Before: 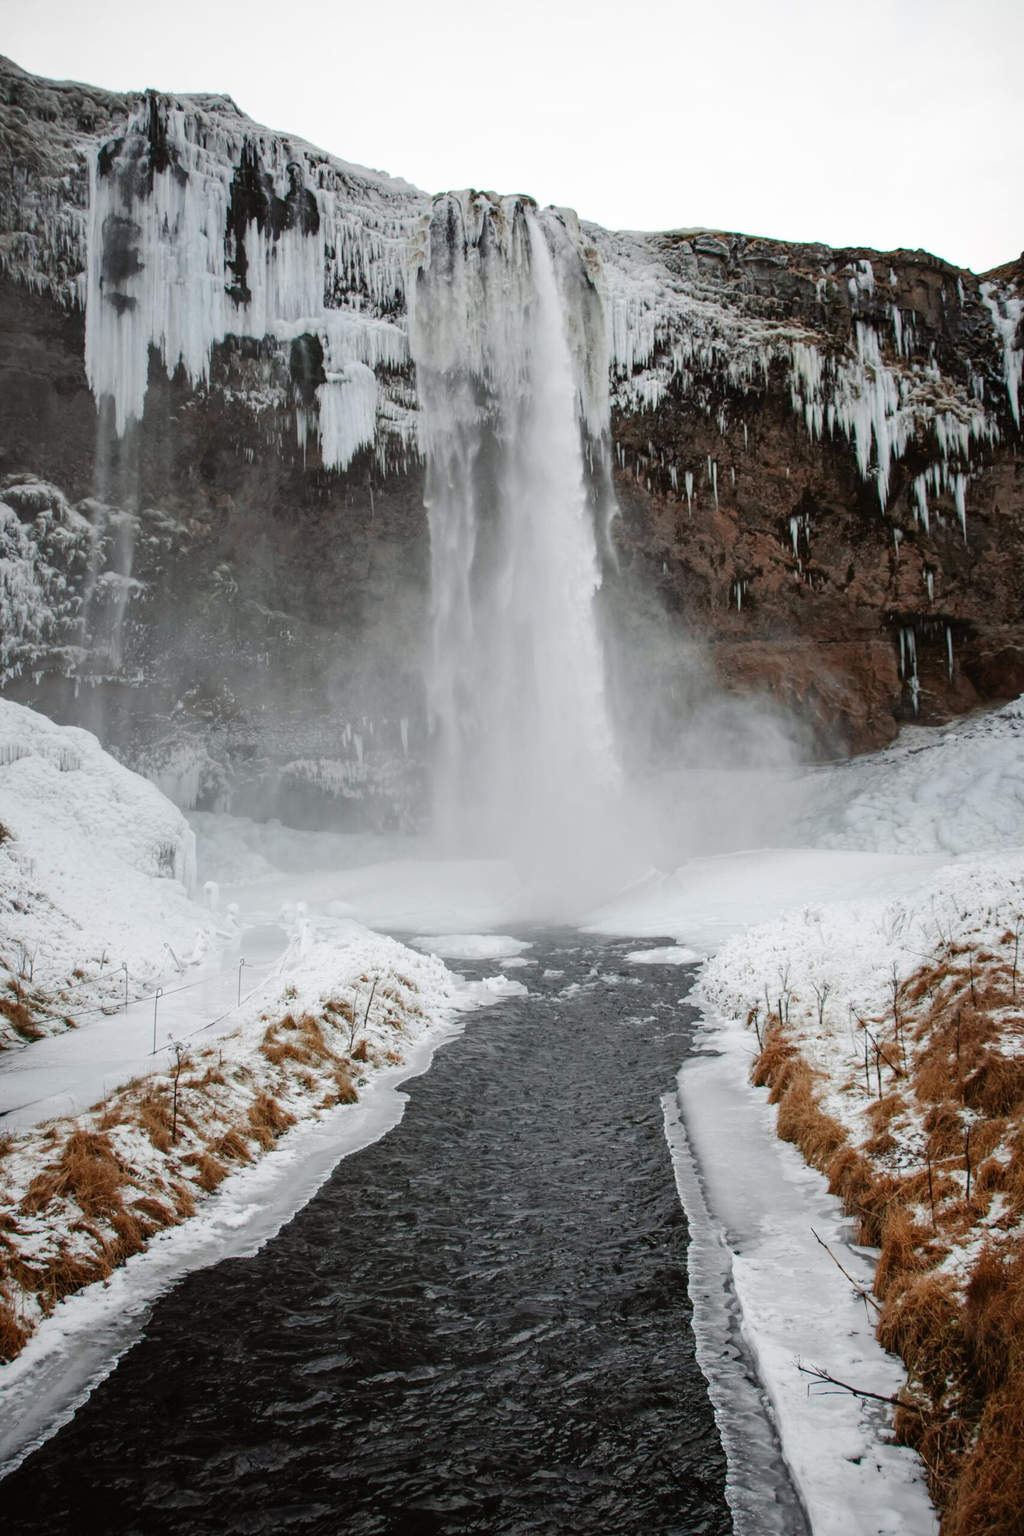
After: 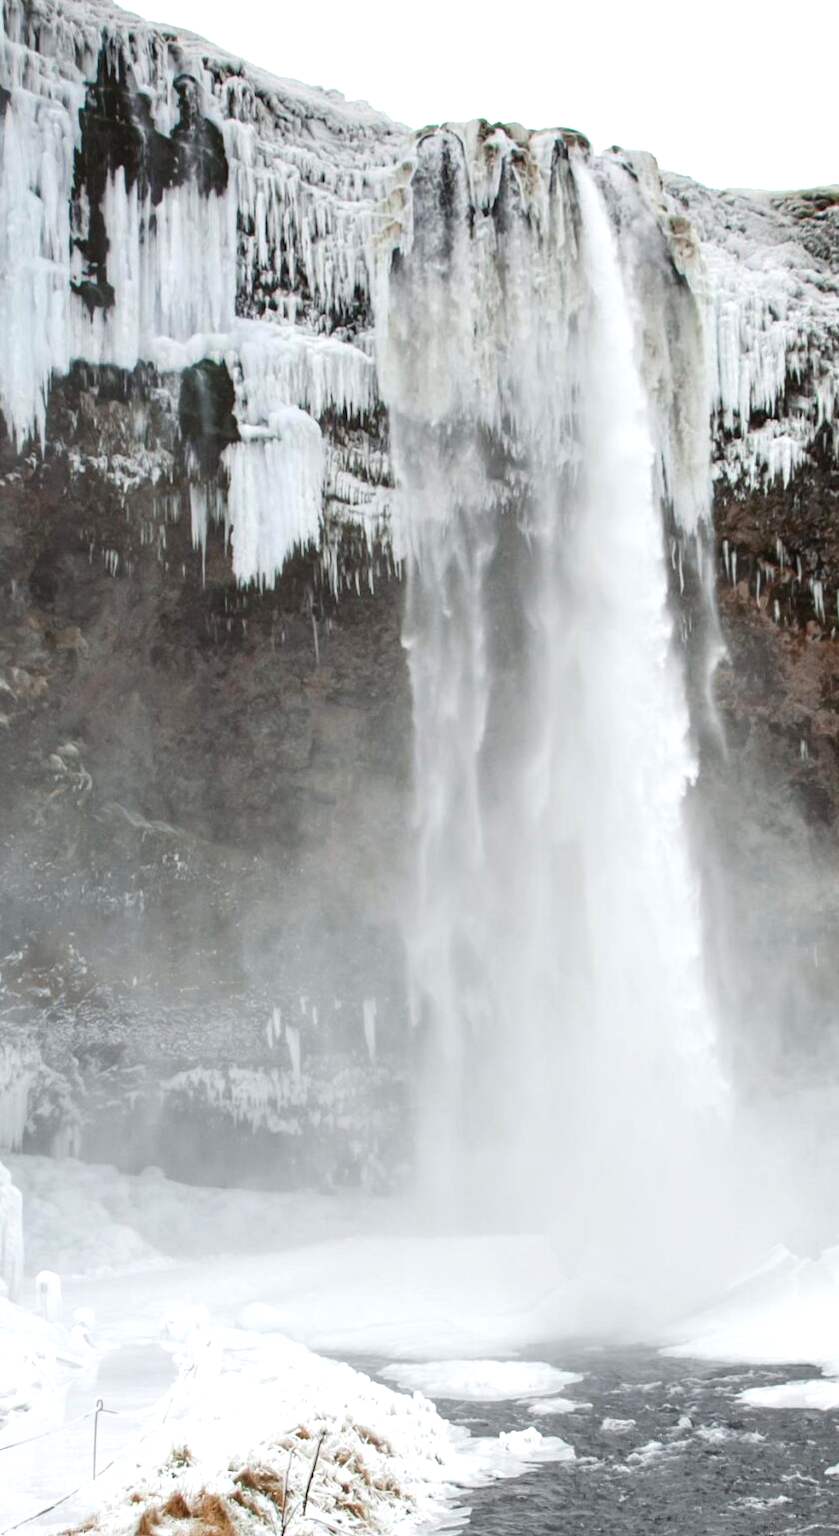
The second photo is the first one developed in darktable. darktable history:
crop: left 17.835%, top 7.675%, right 32.881%, bottom 32.213%
exposure: exposure 0.6 EV, compensate highlight preservation false
